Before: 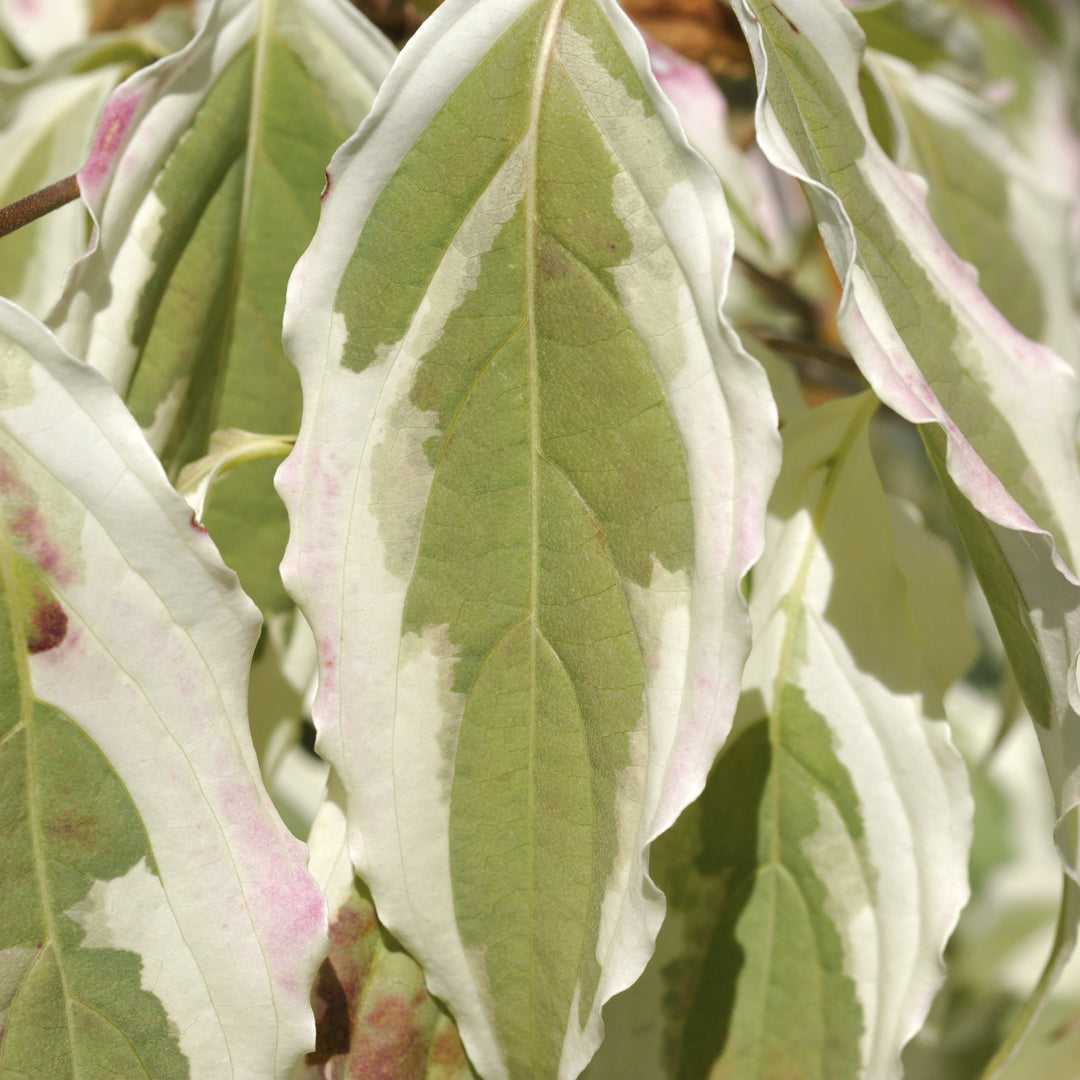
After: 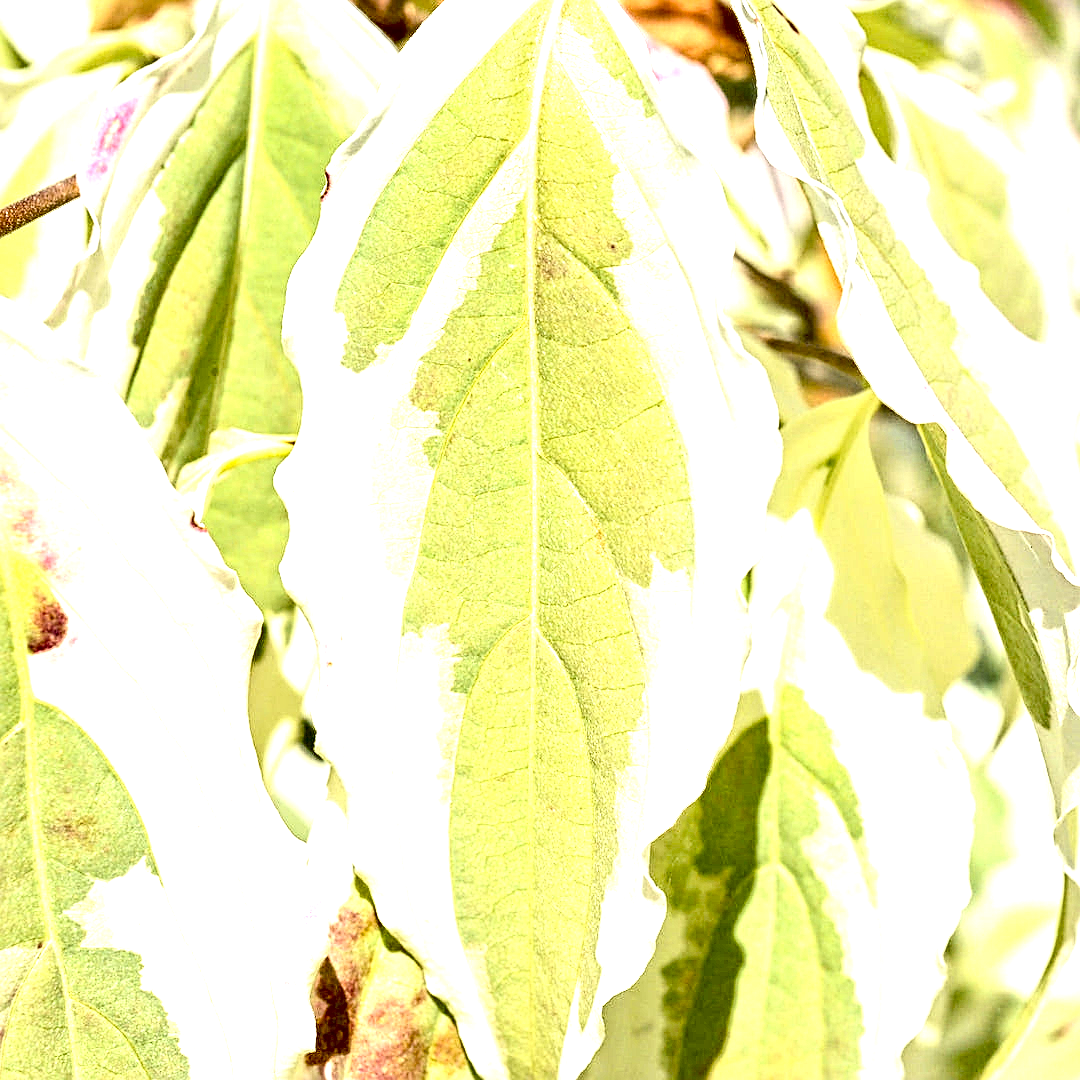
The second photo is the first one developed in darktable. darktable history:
contrast equalizer: octaves 7, y [[0.5, 0.542, 0.583, 0.625, 0.667, 0.708], [0.5 ×6], [0.5 ×6], [0 ×6], [0 ×6]]
exposure: black level correction 0.016, exposure 1.797 EV, compensate exposure bias true, compensate highlight preservation false
contrast brightness saturation: contrast 0.152, brightness 0.052
sharpen: on, module defaults
